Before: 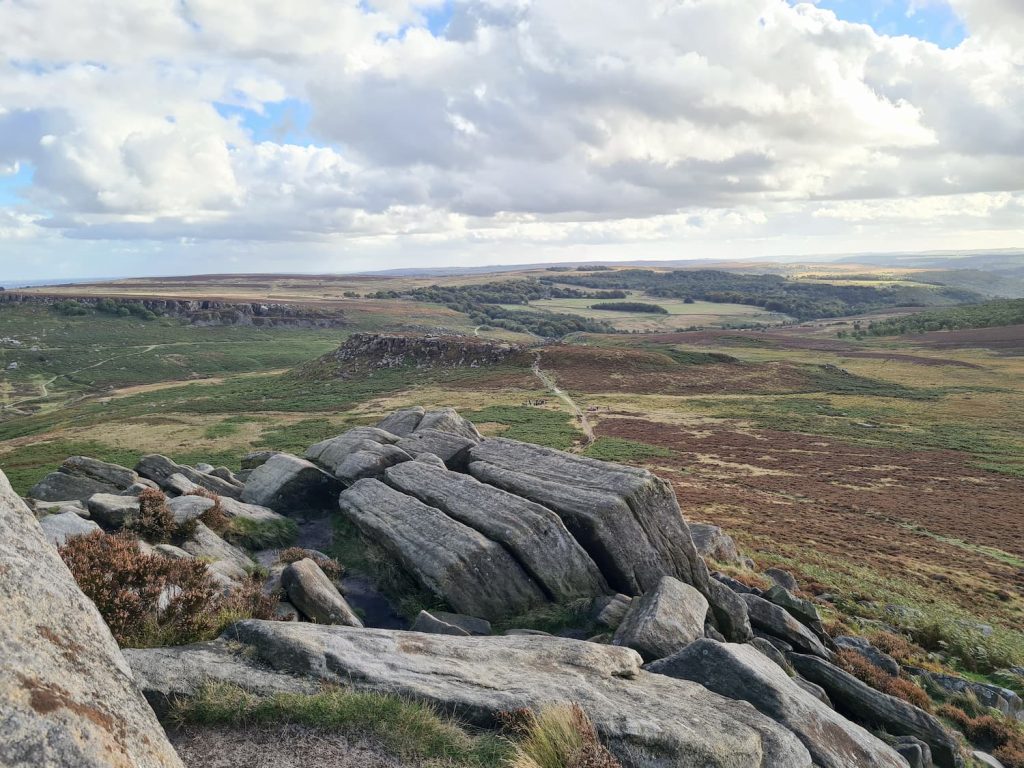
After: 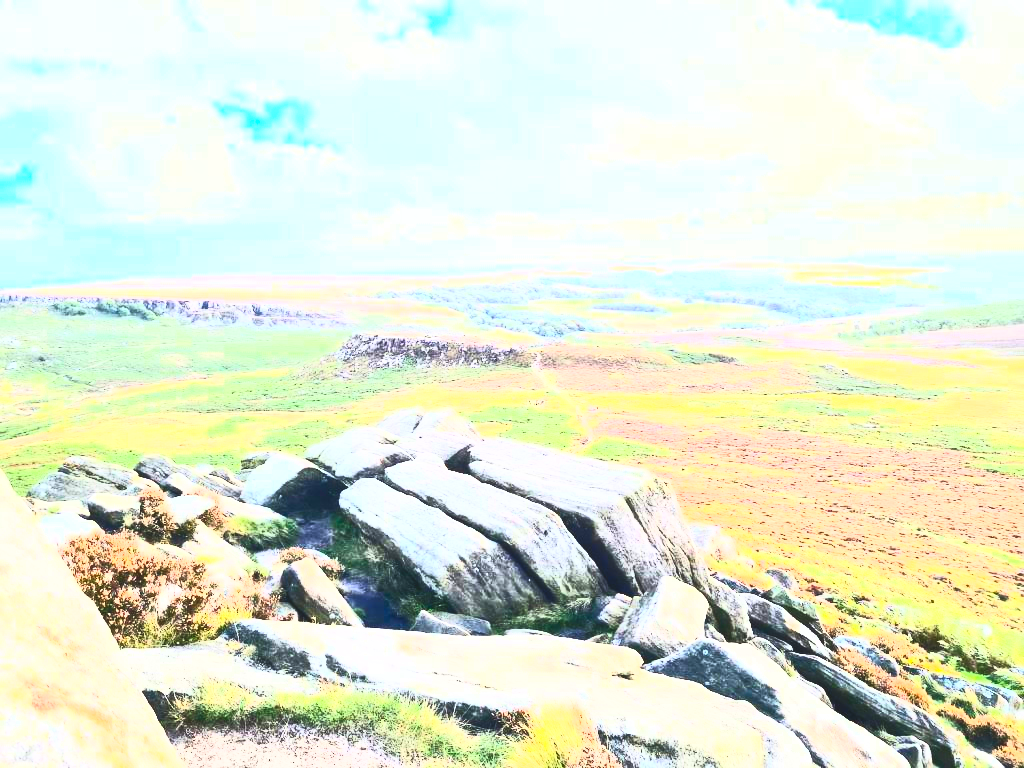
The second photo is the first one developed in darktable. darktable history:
contrast brightness saturation: contrast 0.989, brightness 0.986, saturation 0.991
exposure: black level correction 0, exposure 0.701 EV, compensate highlight preservation false
base curve: curves: ch0 [(0, 0) (0.028, 0.03) (0.121, 0.232) (0.46, 0.748) (0.859, 0.968) (1, 1)]
contrast equalizer: y [[0.502, 0.505, 0.512, 0.529, 0.564, 0.588], [0.5 ×6], [0.502, 0.505, 0.512, 0.529, 0.564, 0.588], [0, 0.001, 0.001, 0.004, 0.008, 0.011], [0, 0.001, 0.001, 0.004, 0.008, 0.011]], mix -0.994
